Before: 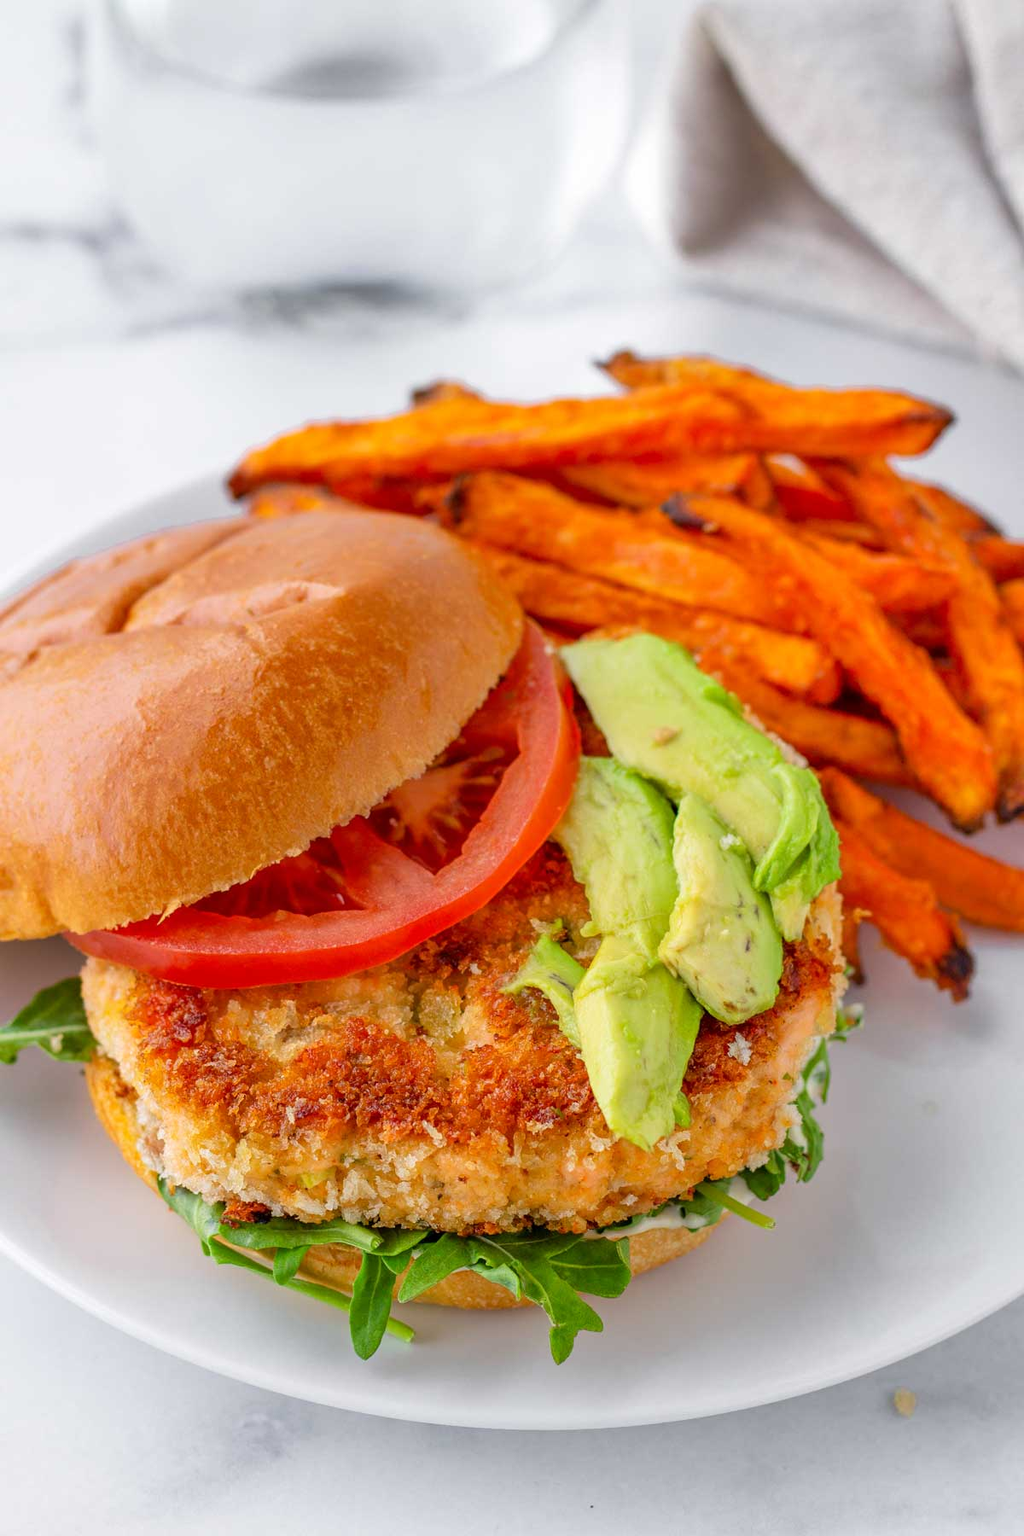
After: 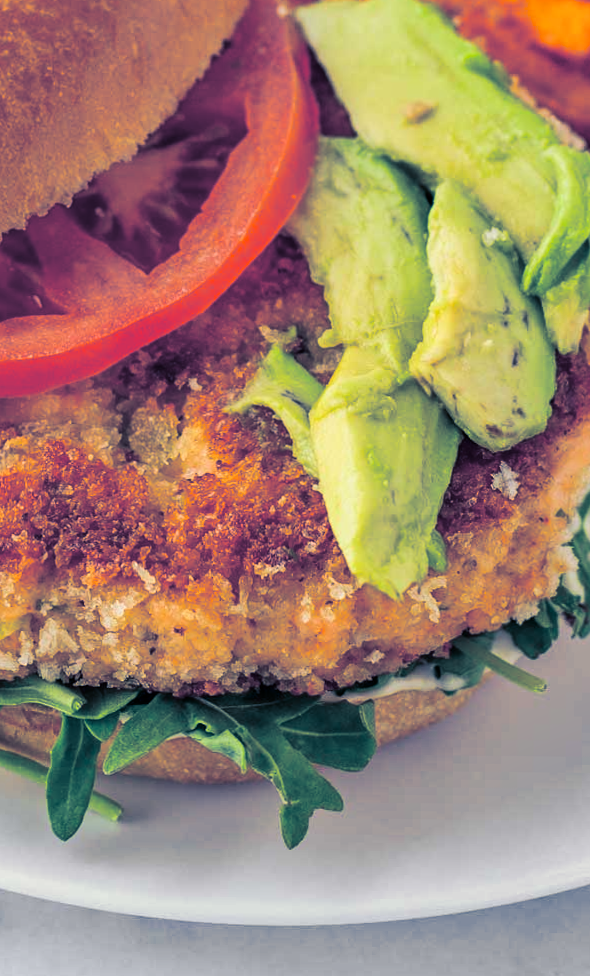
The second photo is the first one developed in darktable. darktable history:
split-toning: shadows › hue 226.8°, shadows › saturation 0.84
contrast brightness saturation: contrast 0.14
crop: left 29.672%, top 41.786%, right 20.851%, bottom 3.487%
rotate and perspective: rotation 0.192°, lens shift (horizontal) -0.015, crop left 0.005, crop right 0.996, crop top 0.006, crop bottom 0.99
shadows and highlights: low approximation 0.01, soften with gaussian
